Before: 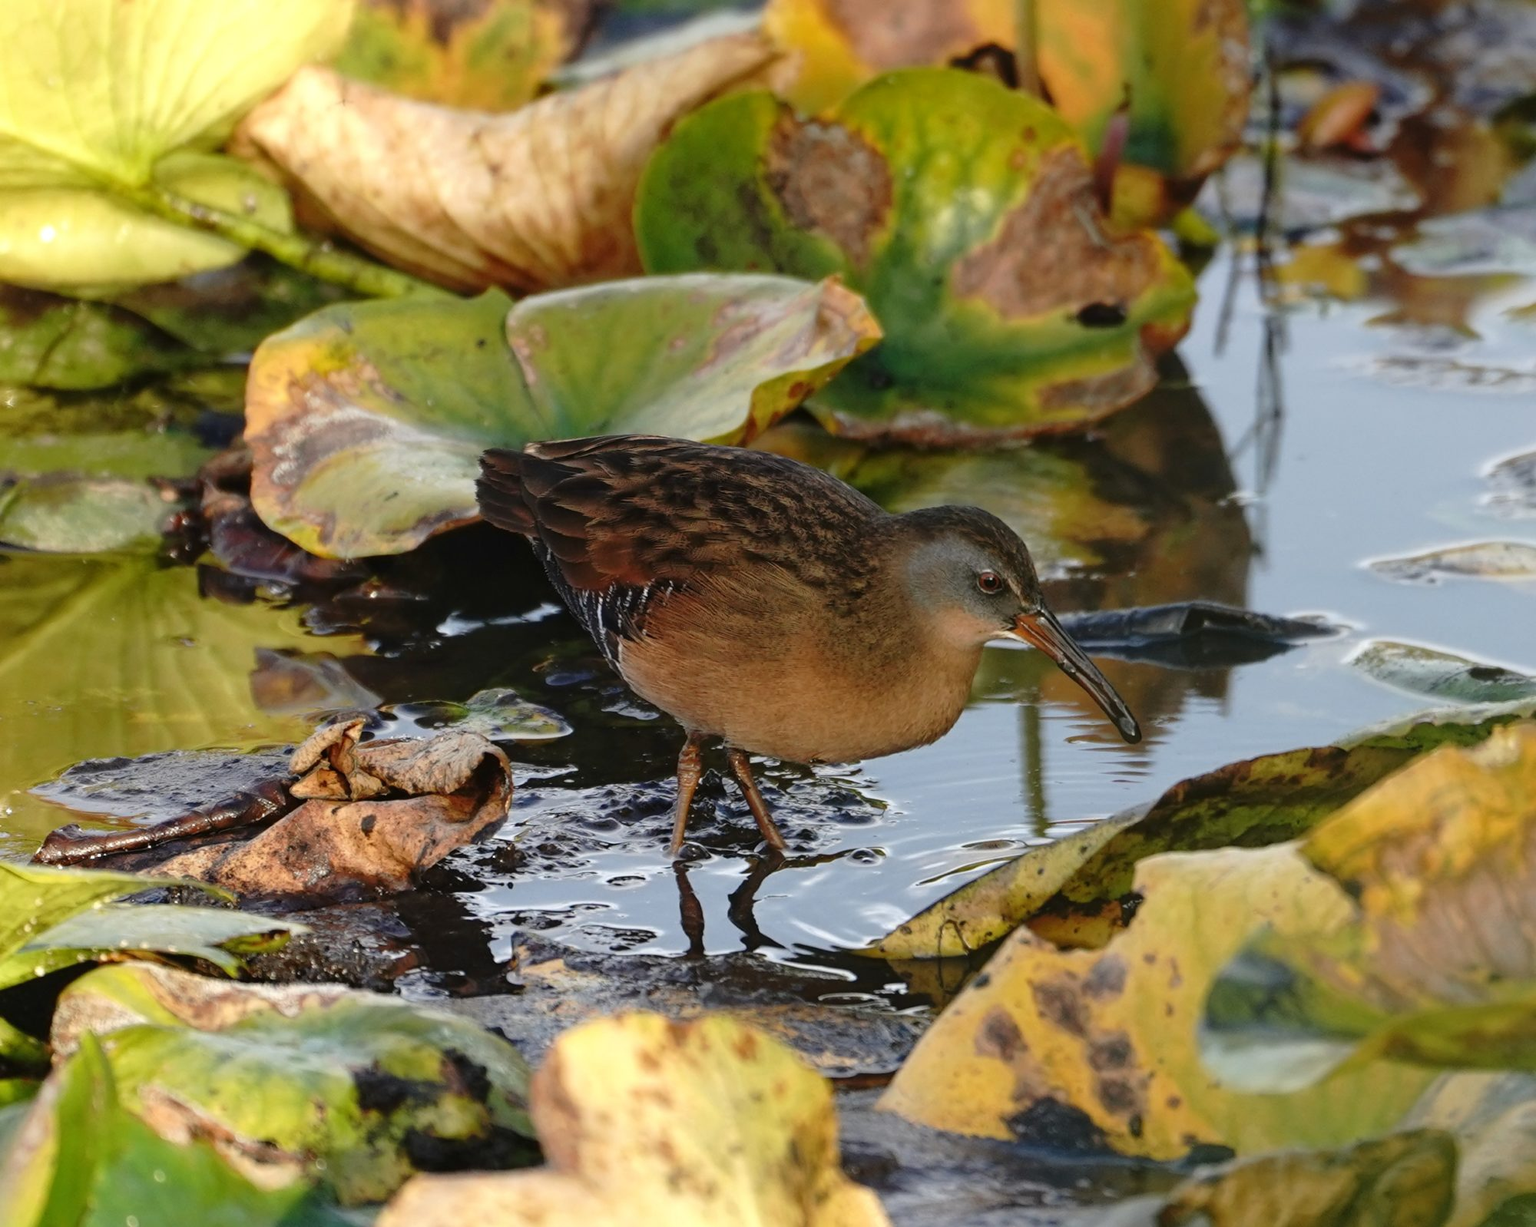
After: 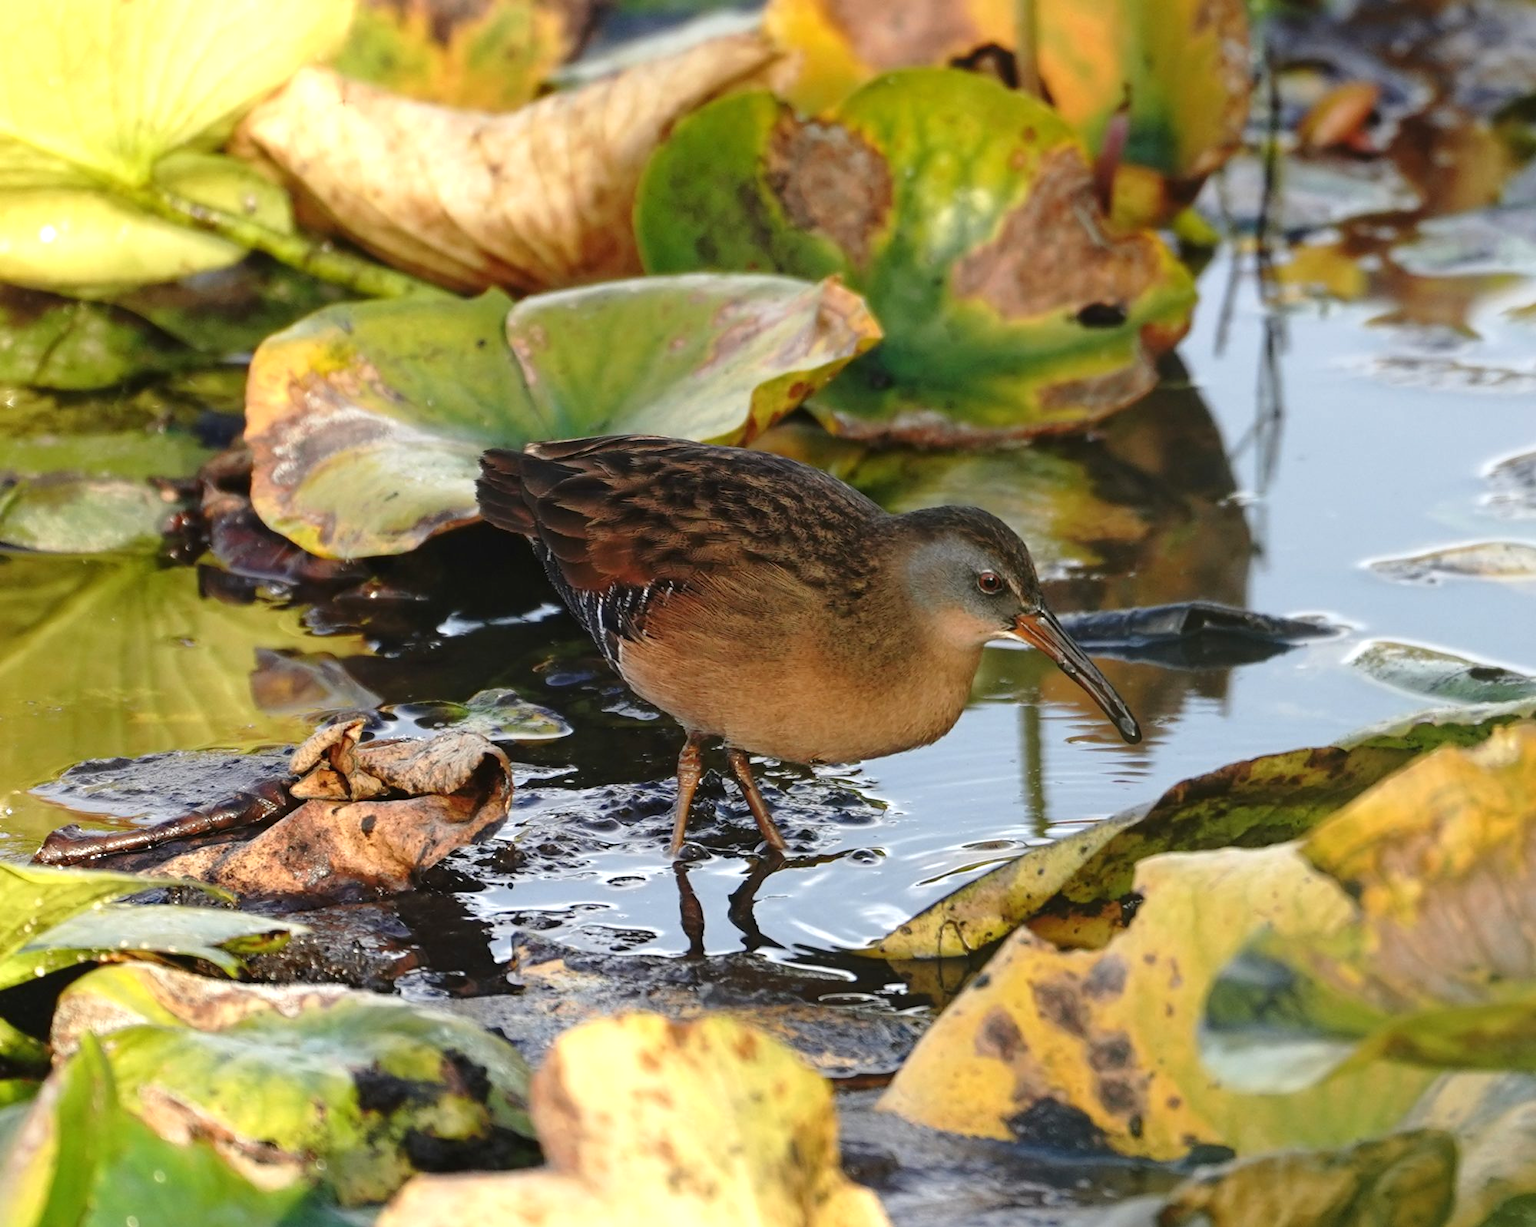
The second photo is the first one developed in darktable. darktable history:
exposure: black level correction 0, exposure 0.398 EV, compensate highlight preservation false
